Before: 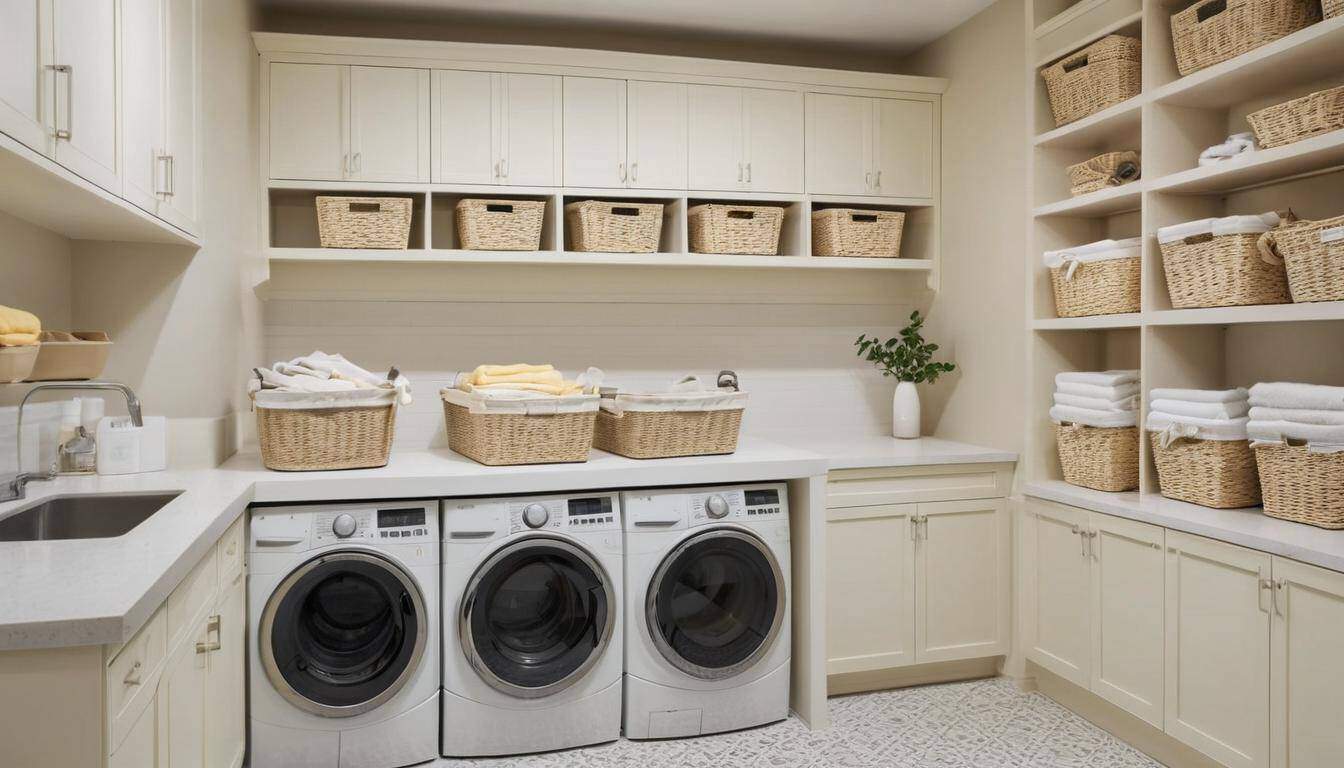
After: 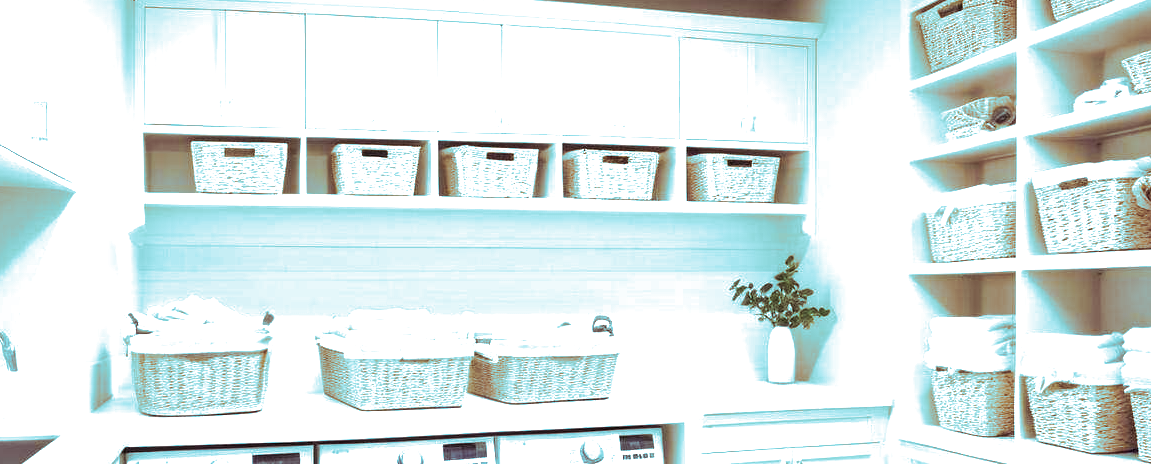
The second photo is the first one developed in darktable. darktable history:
exposure: black level correction 0, exposure 1.45 EV, compensate exposure bias true, compensate highlight preservation false
white balance: red 0.925, blue 1.046
crop and rotate: left 9.345%, top 7.22%, right 4.982%, bottom 32.331%
split-toning: shadows › hue 327.6°, highlights › hue 198°, highlights › saturation 0.55, balance -21.25, compress 0%
